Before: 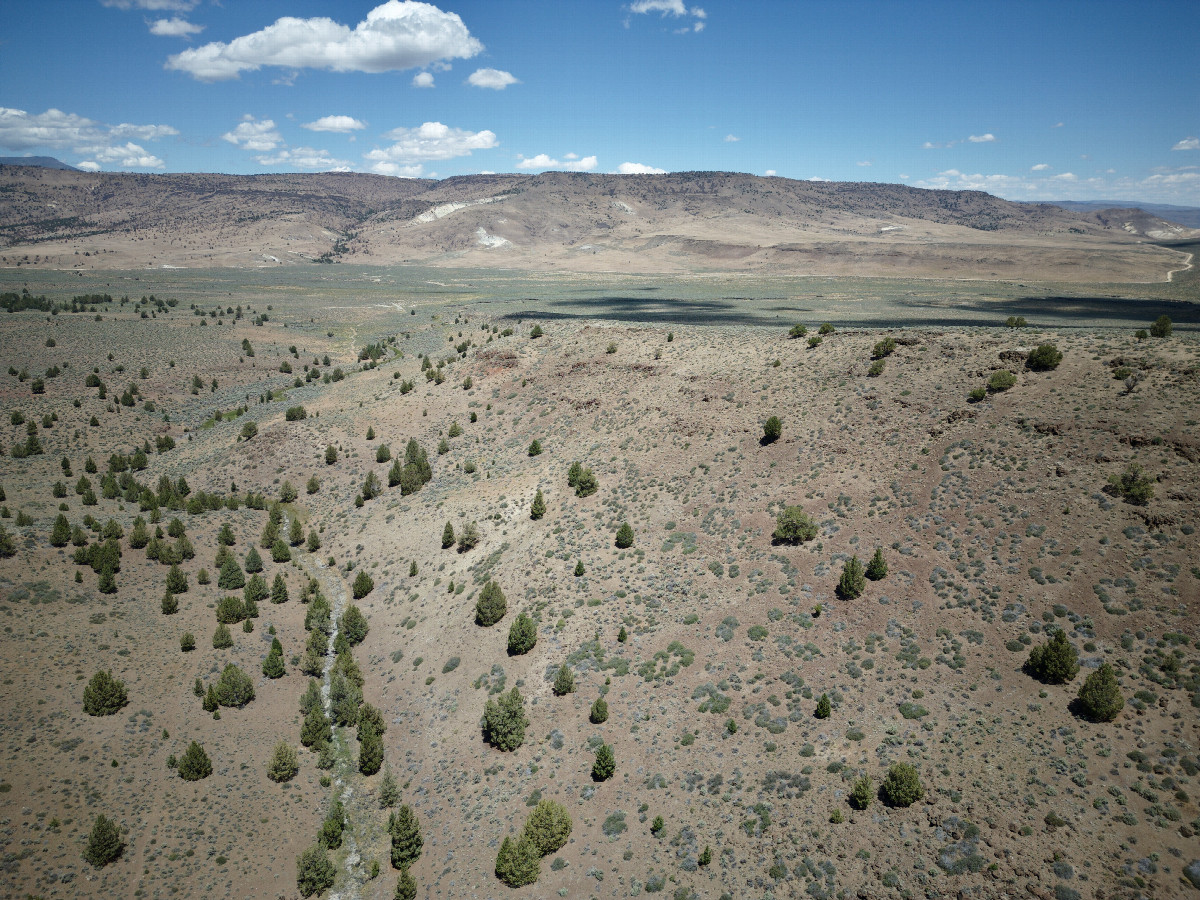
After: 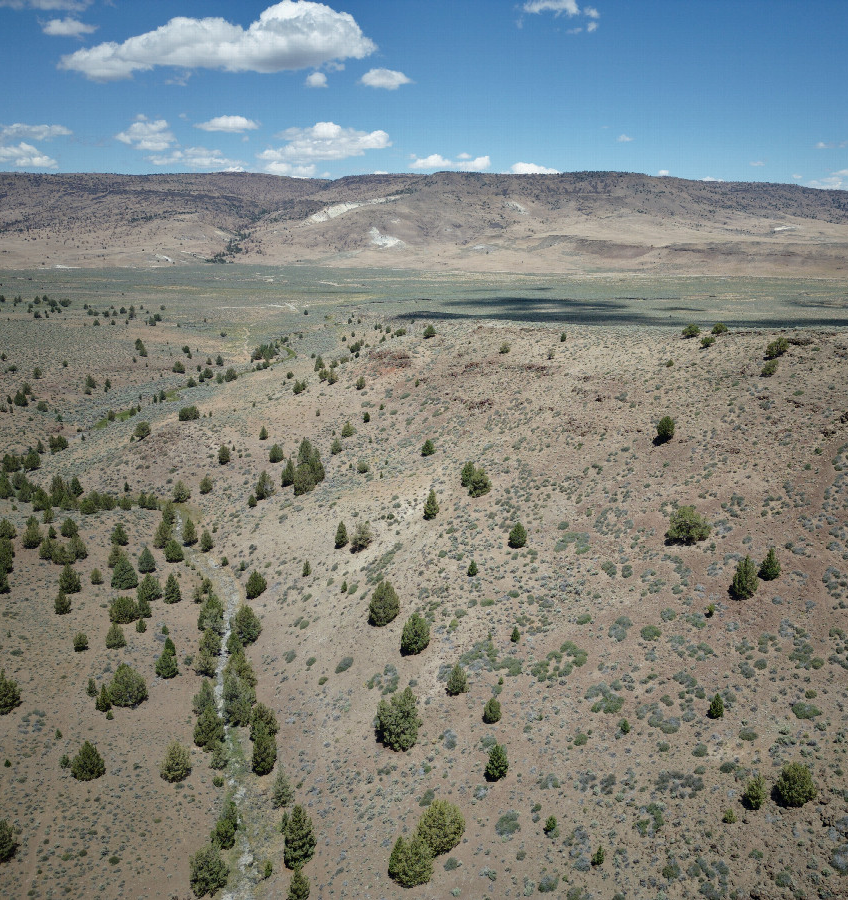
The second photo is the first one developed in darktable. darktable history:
crop and rotate: left 8.952%, right 20.316%
shadows and highlights: shadows -20.43, white point adjustment -2.07, highlights -35.06
